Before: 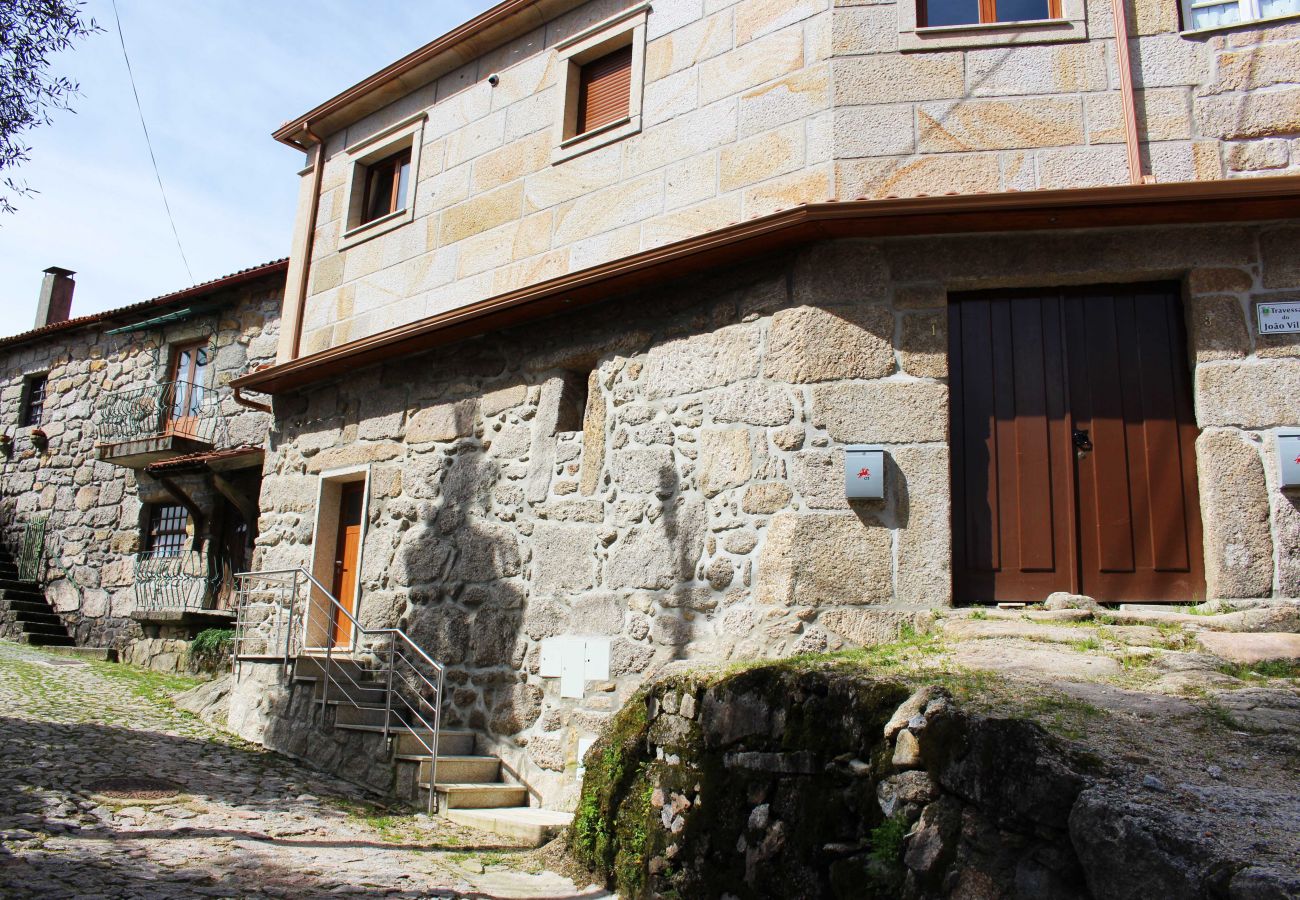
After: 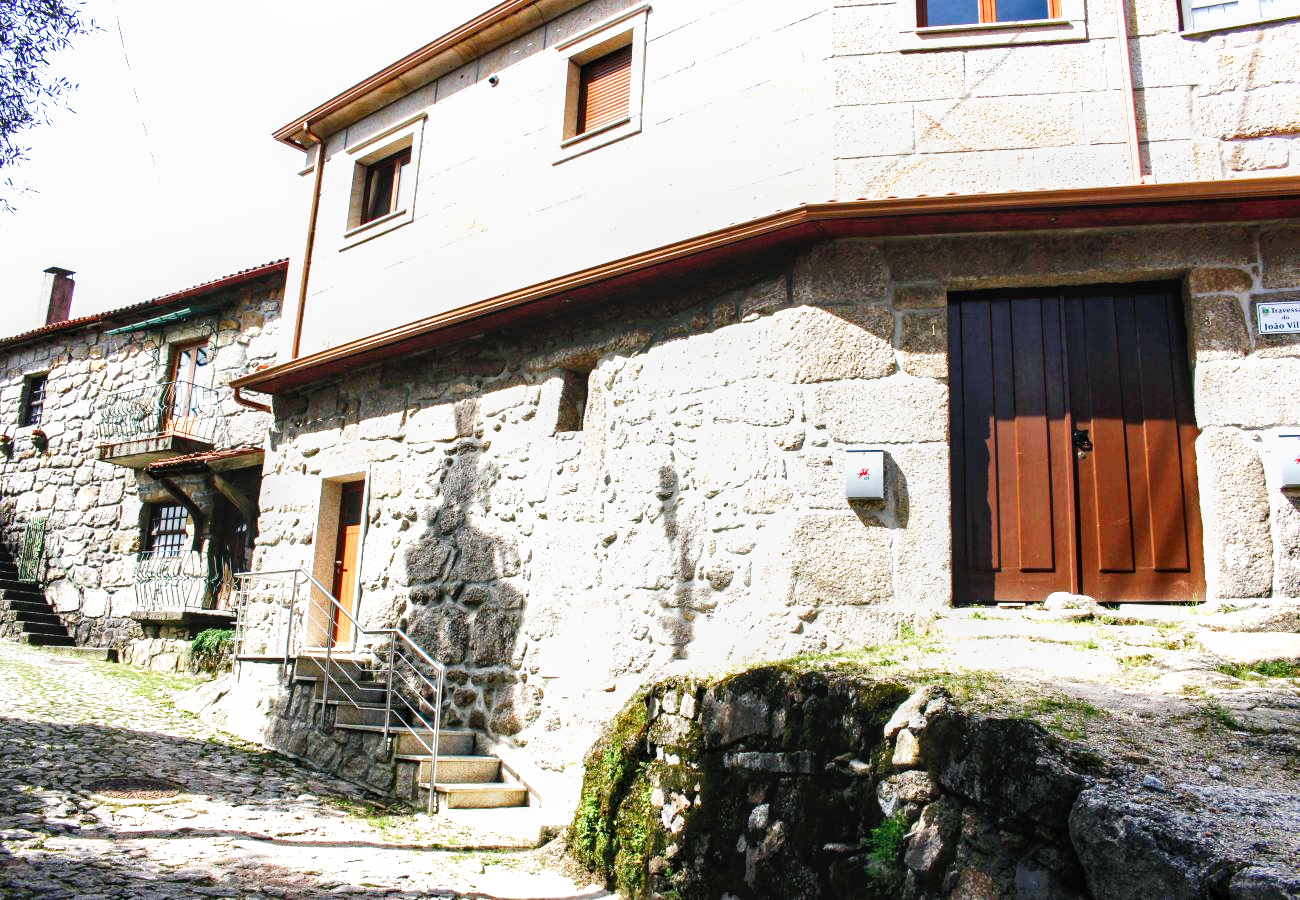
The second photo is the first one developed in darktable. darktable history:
local contrast: on, module defaults
exposure: black level correction 0.001, exposure 1.398 EV, compensate highlight preservation false
filmic rgb: black relative exposure -16 EV, white relative exposure 5.3 EV, threshold 5.96 EV, hardness 5.92, contrast 1.249, add noise in highlights 0.001, preserve chrominance no, color science v3 (2019), use custom middle-gray values true, contrast in highlights soft, enable highlight reconstruction true
shadows and highlights: shadows 63.03, white point adjustment 0.4, highlights -33.49, compress 83.85%
color balance rgb: shadows lift › chroma 2.039%, shadows lift › hue 216.15°, perceptual saturation grading › global saturation -2.454%, perceptual saturation grading › highlights -8.153%, perceptual saturation grading › mid-tones 8.192%, perceptual saturation grading › shadows 4.73%
